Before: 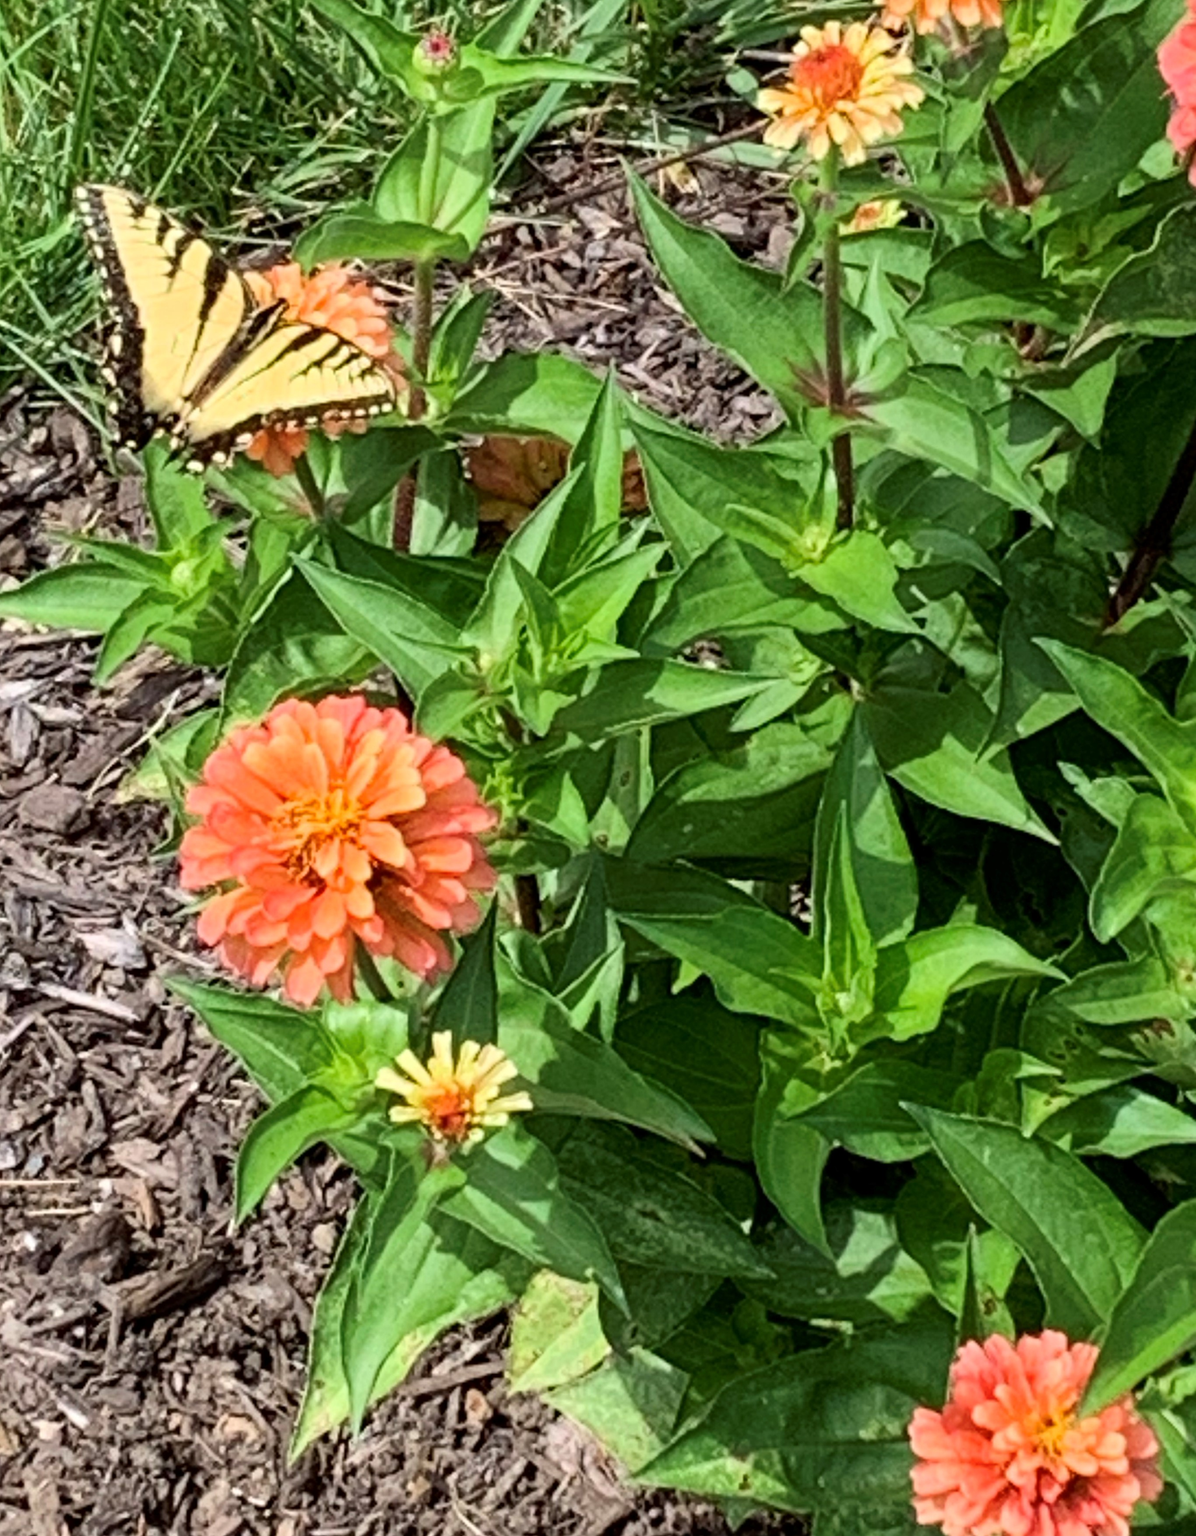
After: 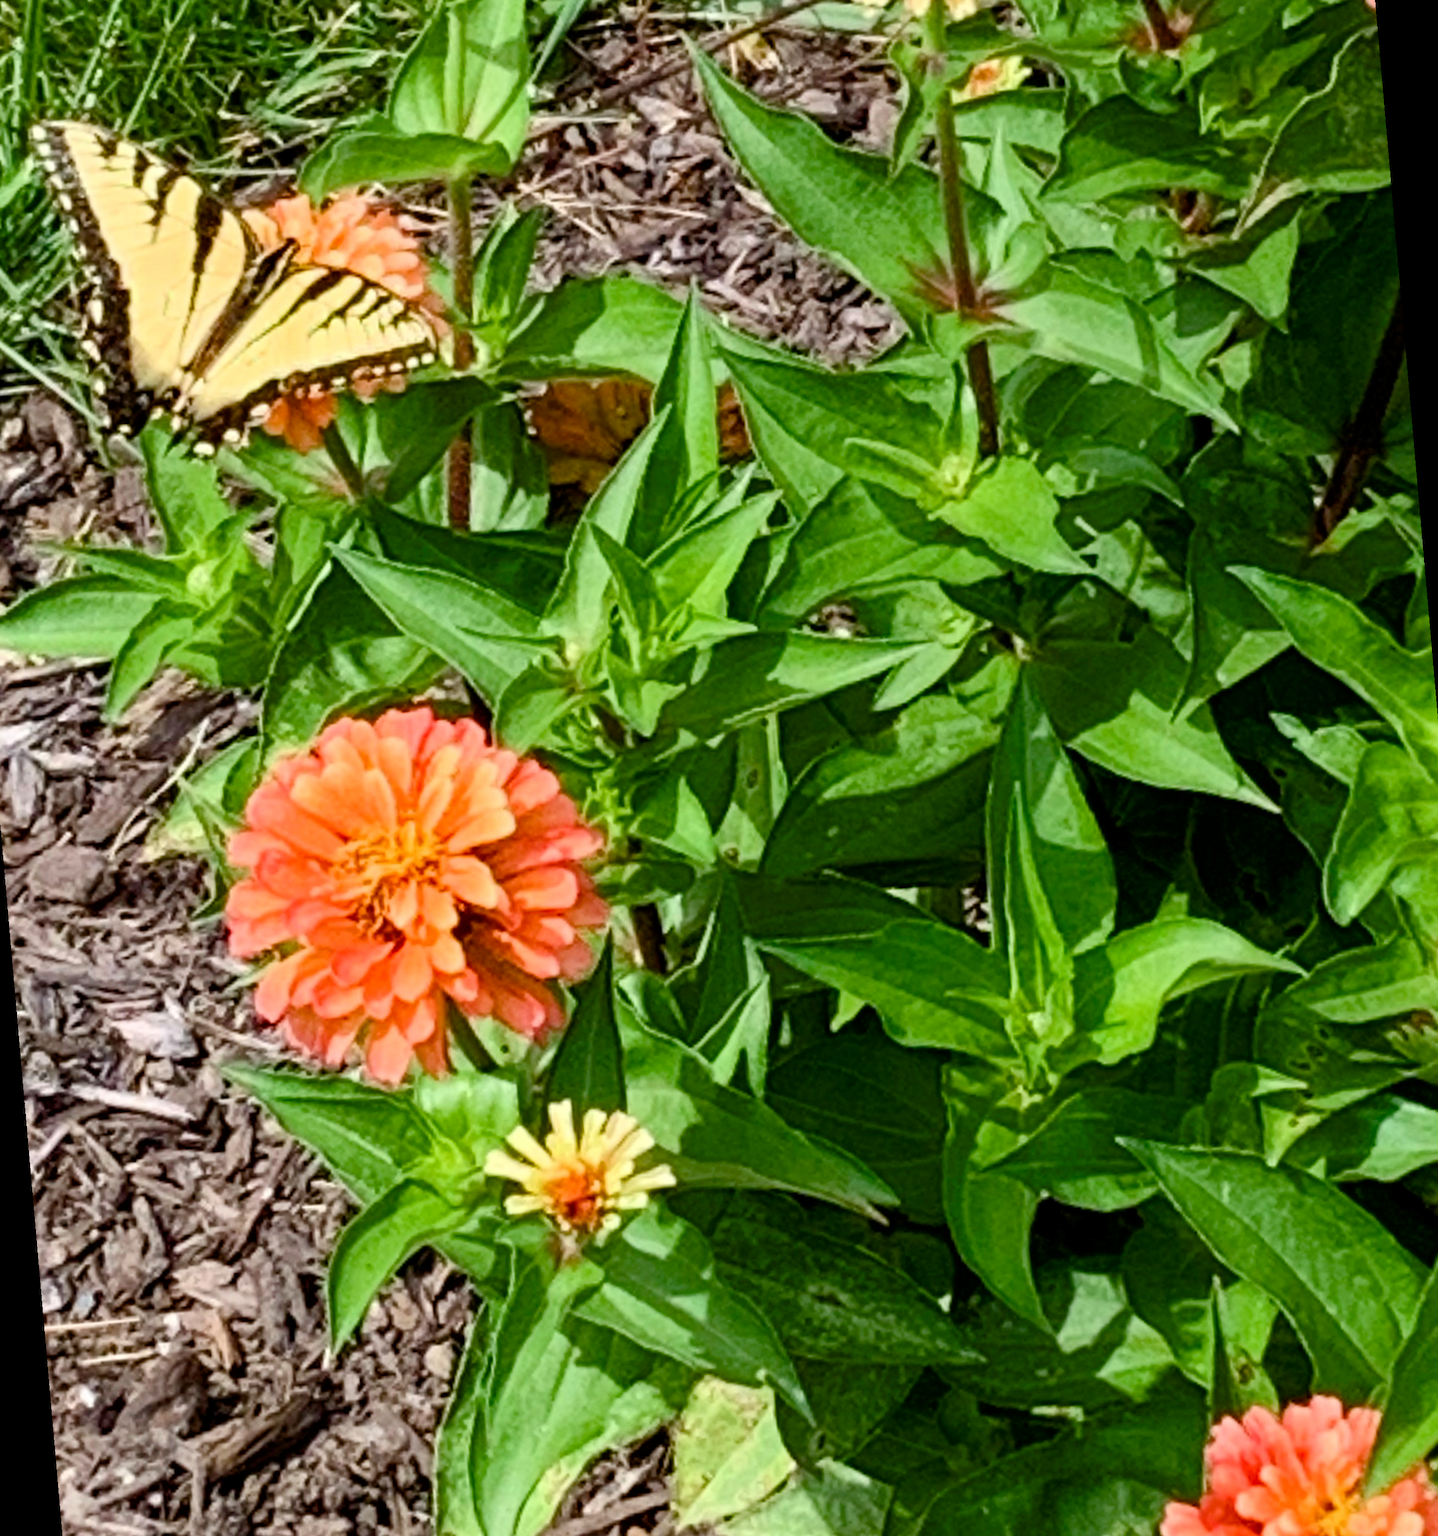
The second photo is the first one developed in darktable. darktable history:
rotate and perspective: rotation -5°, crop left 0.05, crop right 0.952, crop top 0.11, crop bottom 0.89
color balance rgb: perceptual saturation grading › global saturation 20%, perceptual saturation grading › highlights -25%, perceptual saturation grading › shadows 50%
